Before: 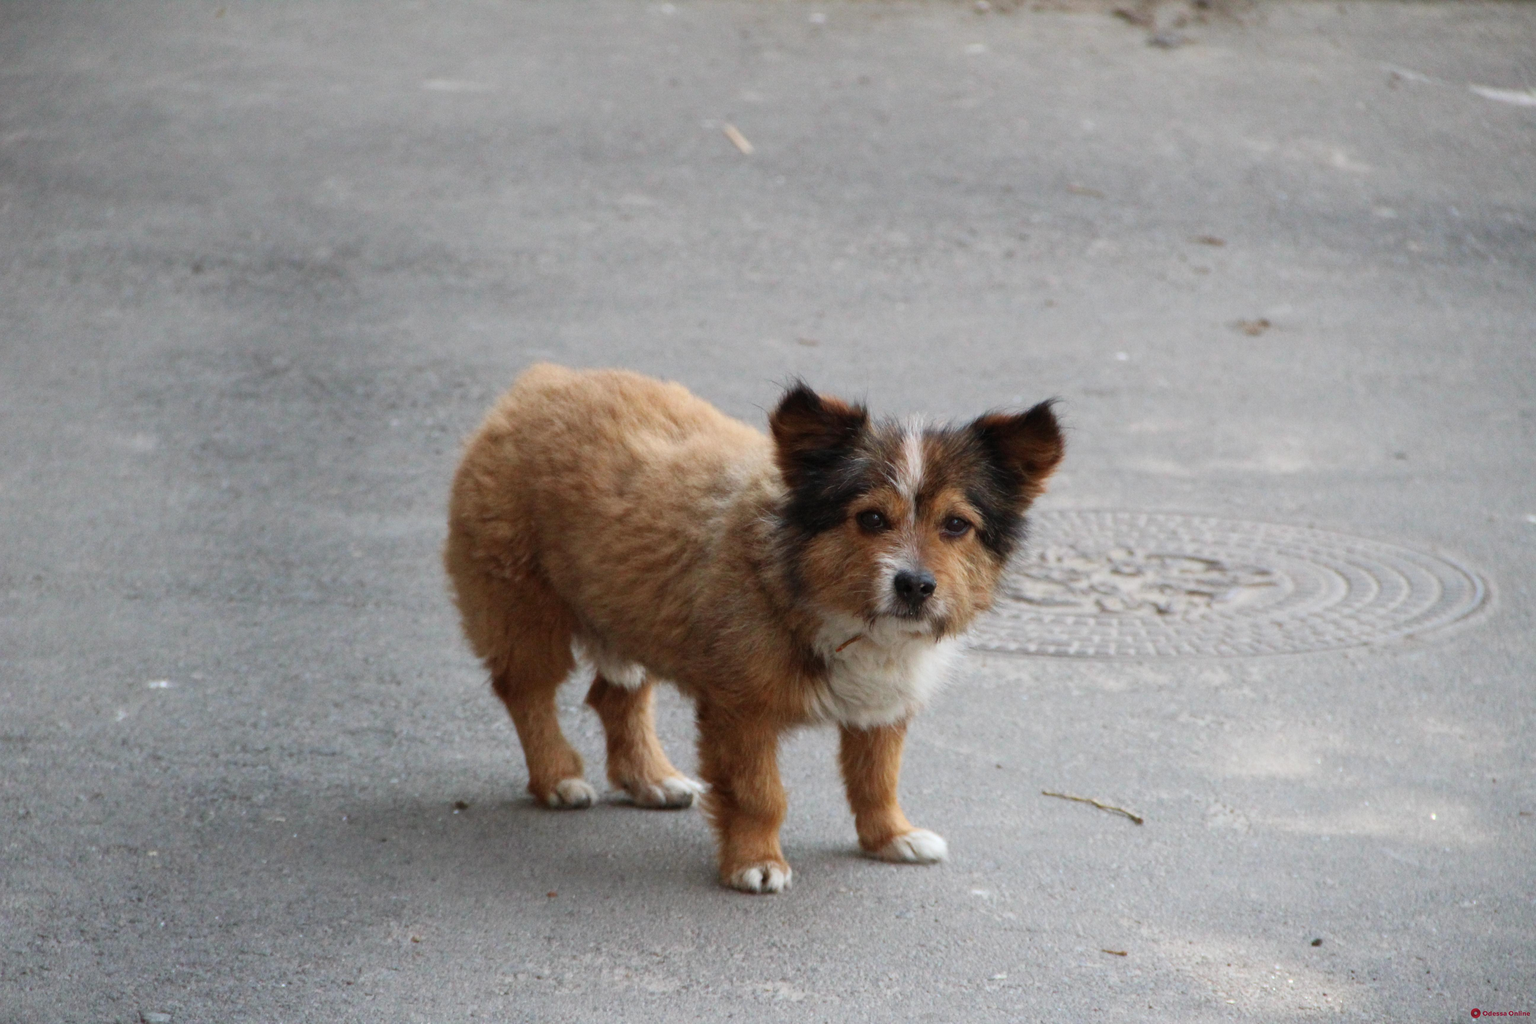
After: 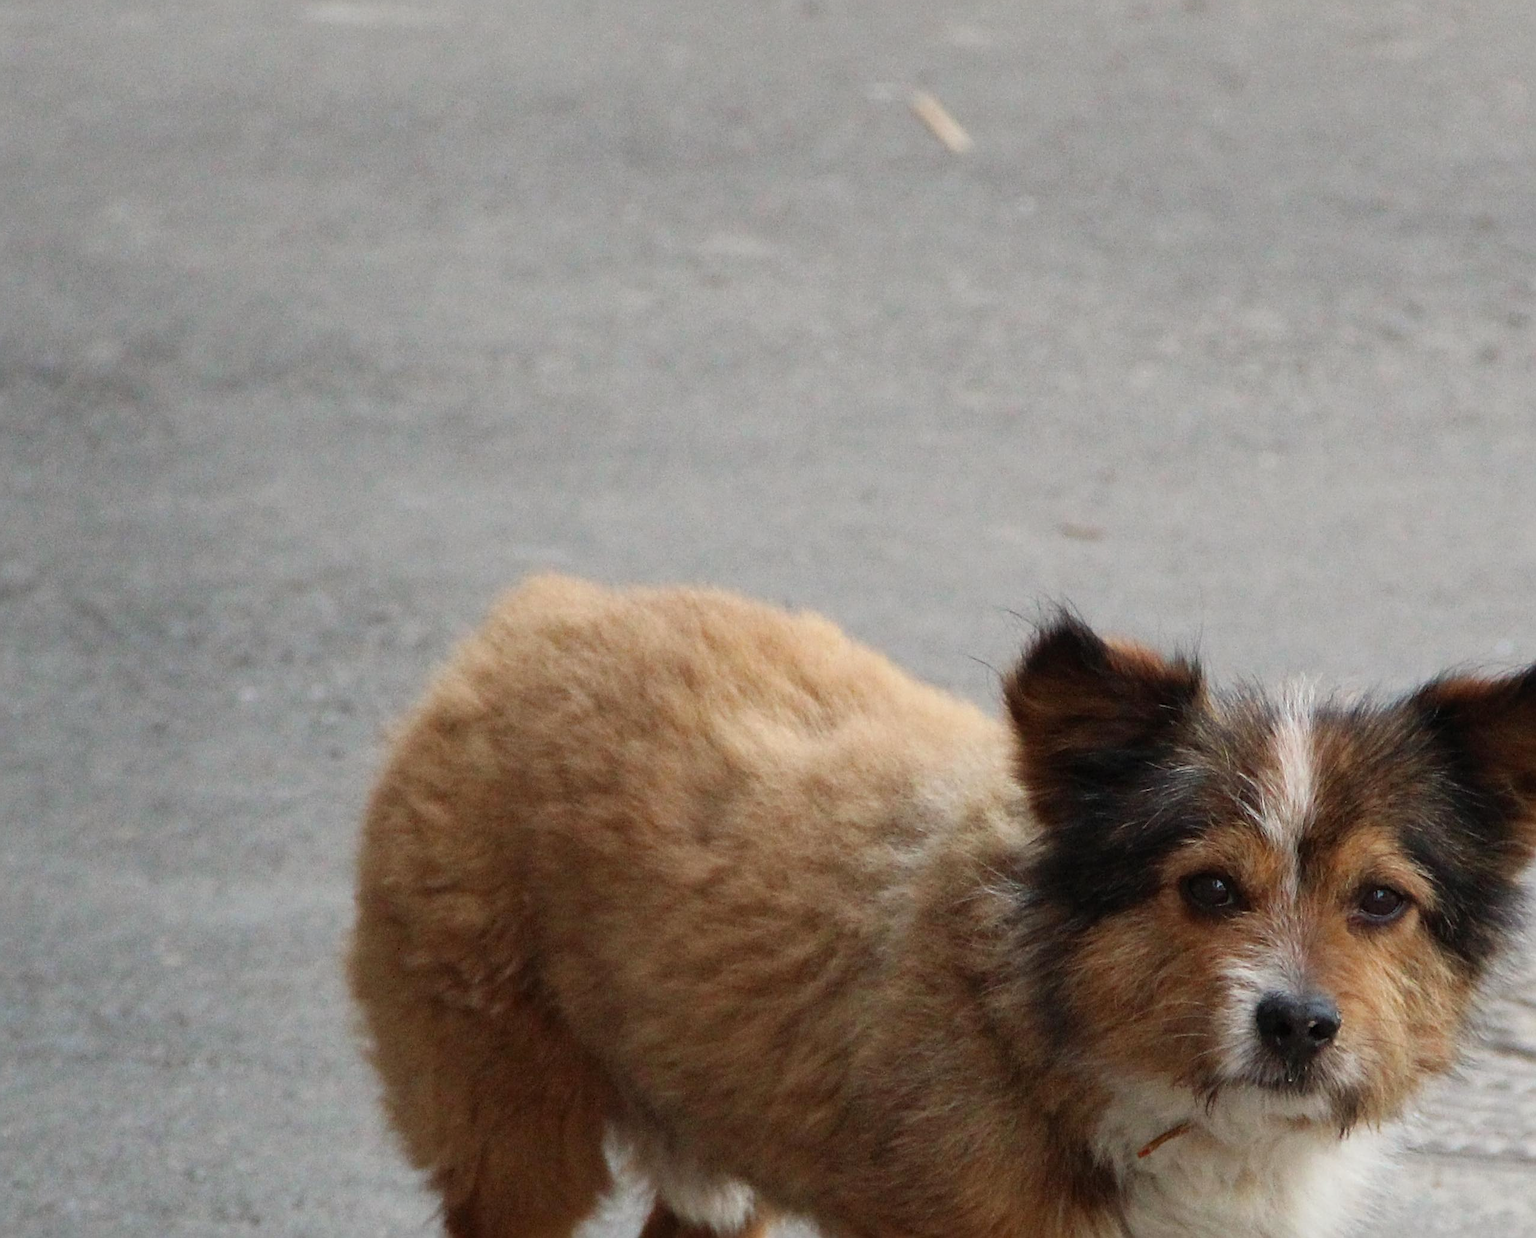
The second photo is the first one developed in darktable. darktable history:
sharpen: radius 2.536, amount 0.618
crop: left 17.718%, top 7.689%, right 32.707%, bottom 32.371%
exposure: compensate highlight preservation false
color correction: highlights b* 2.97
